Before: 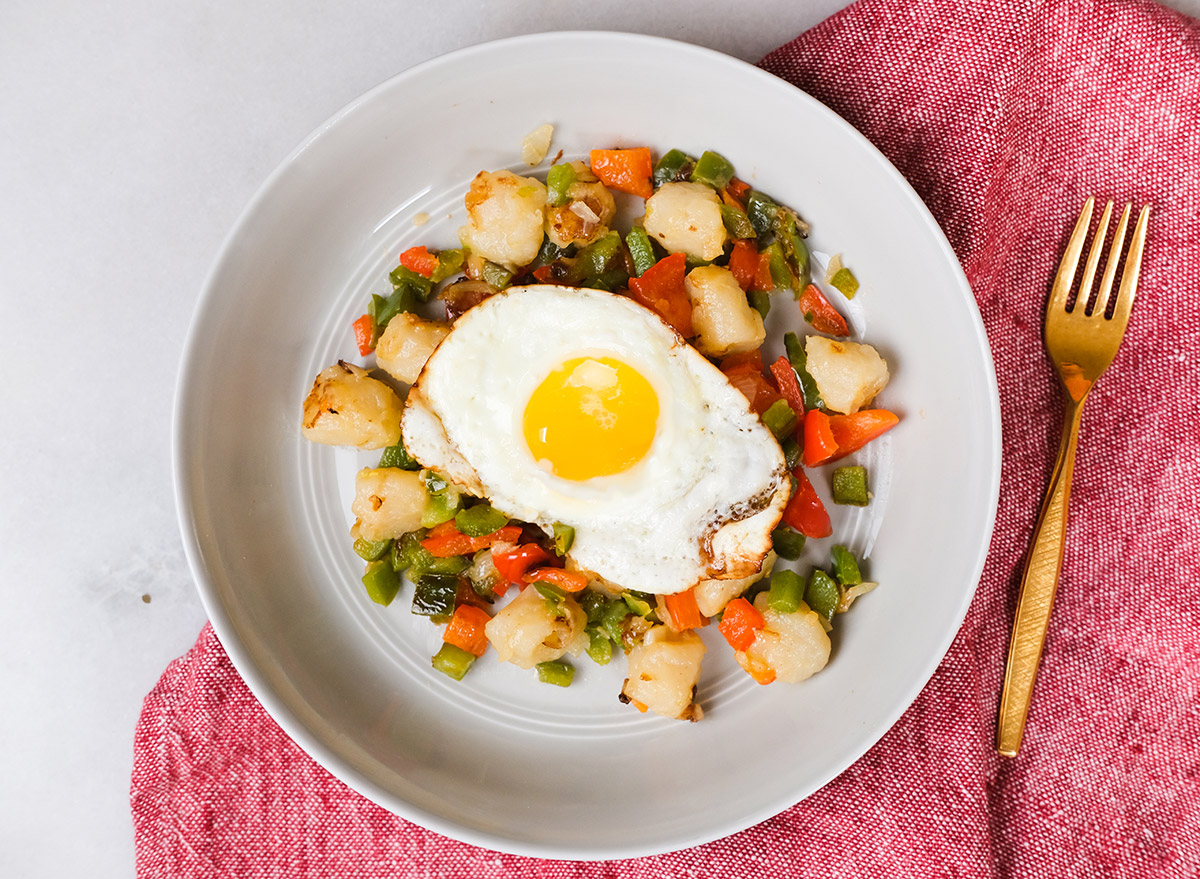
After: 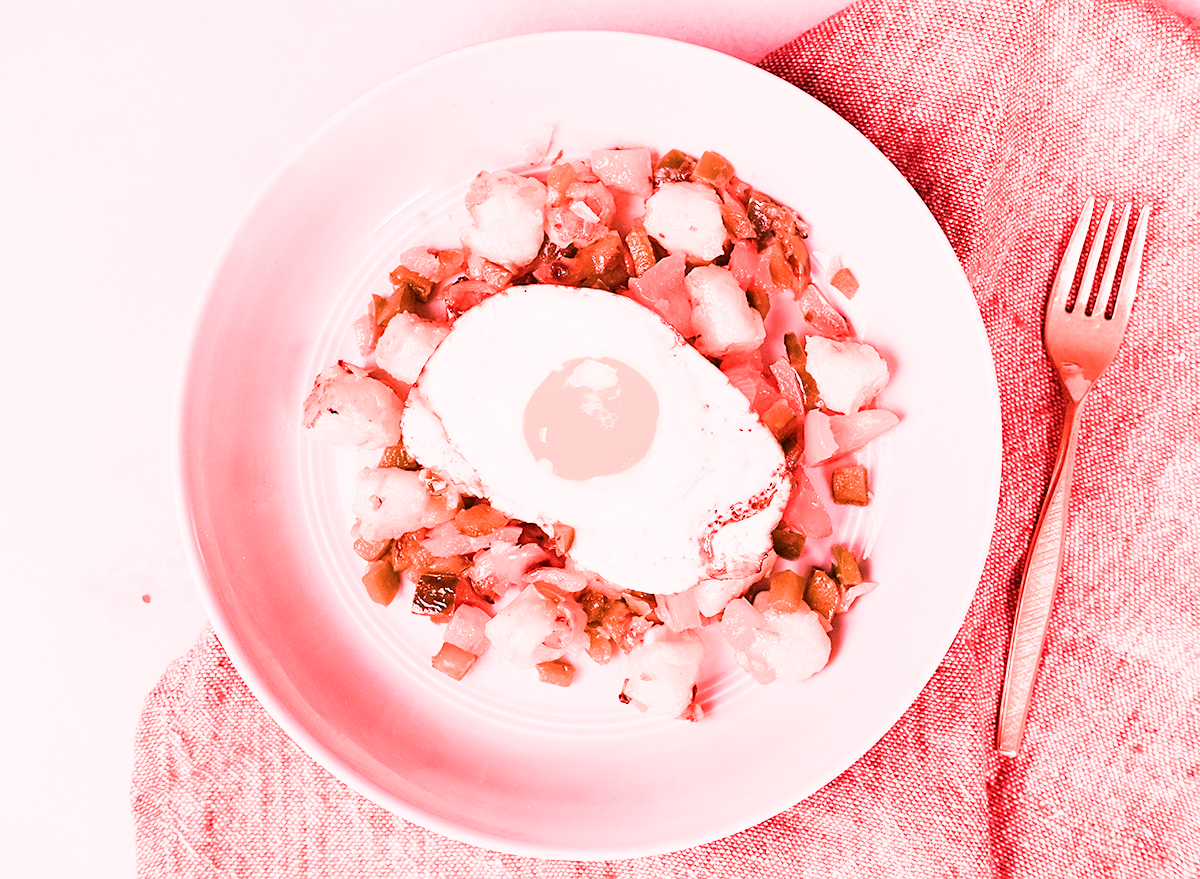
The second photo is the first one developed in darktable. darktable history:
contrast equalizer: octaves 7, y [[0.6 ×6], [0.55 ×6], [0 ×6], [0 ×6], [0 ×6]], mix 0.15
raw chromatic aberrations: on, module defaults
color calibration: illuminant F (fluorescent), F source F9 (Cool White Deluxe 4150 K) – high CRI, x 0.374, y 0.373, temperature 4158.34 K
denoise (profiled): strength 1.2, preserve shadows 1.8, a [-1, 0, 0], y [[0.5 ×7] ×4, [0 ×7], [0.5 ×7]], compensate highlight preservation false
sharpen: amount 0.2
white balance: red 2.9, blue 1.358
sigmoid "neutral gray": contrast 1.22, skew 0.65
